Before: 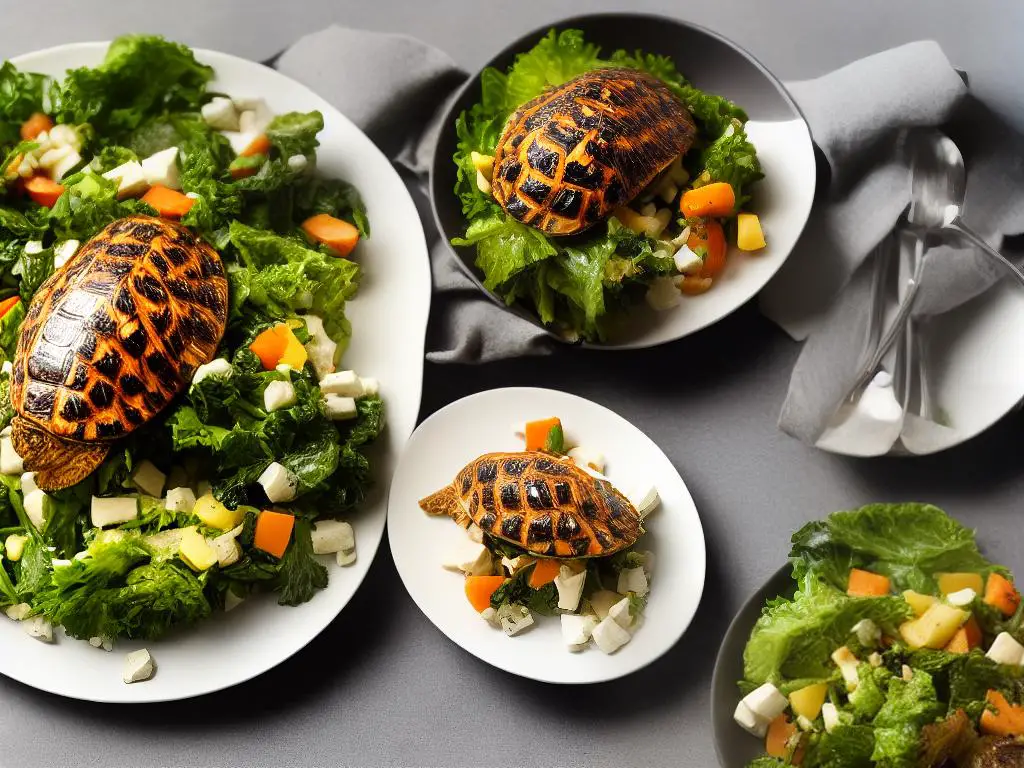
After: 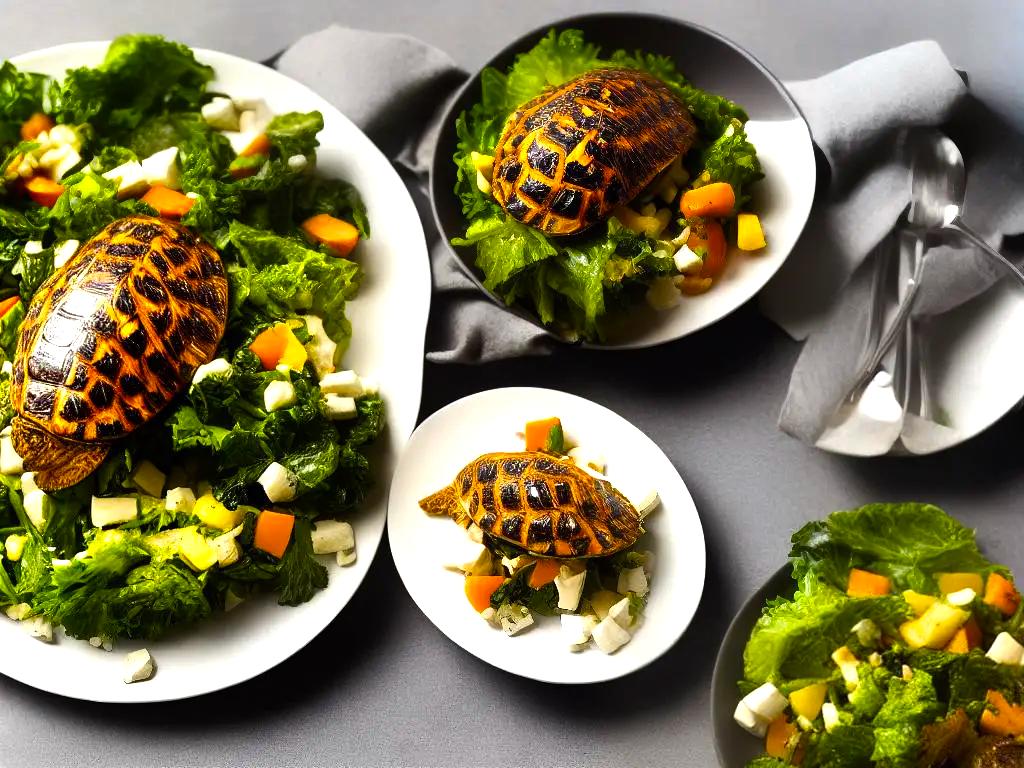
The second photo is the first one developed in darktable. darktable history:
color balance rgb: linear chroma grading › global chroma 14.983%, perceptual saturation grading › global saturation 19.527%, perceptual brilliance grading › global brilliance 14.313%, perceptual brilliance grading › shadows -34.201%
